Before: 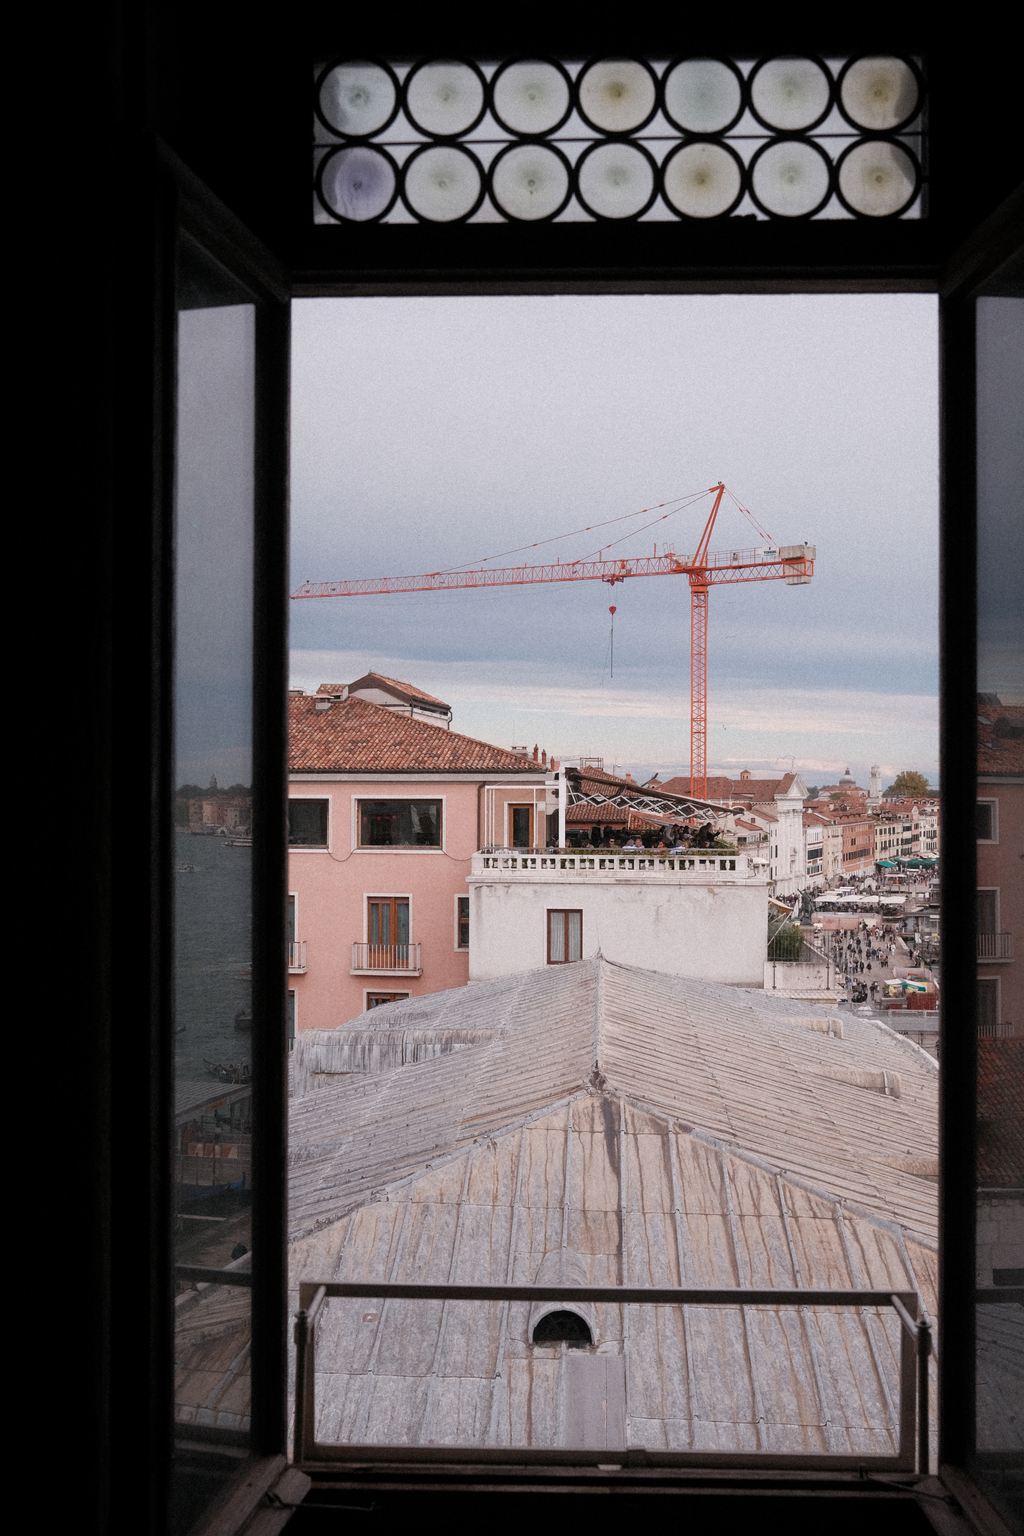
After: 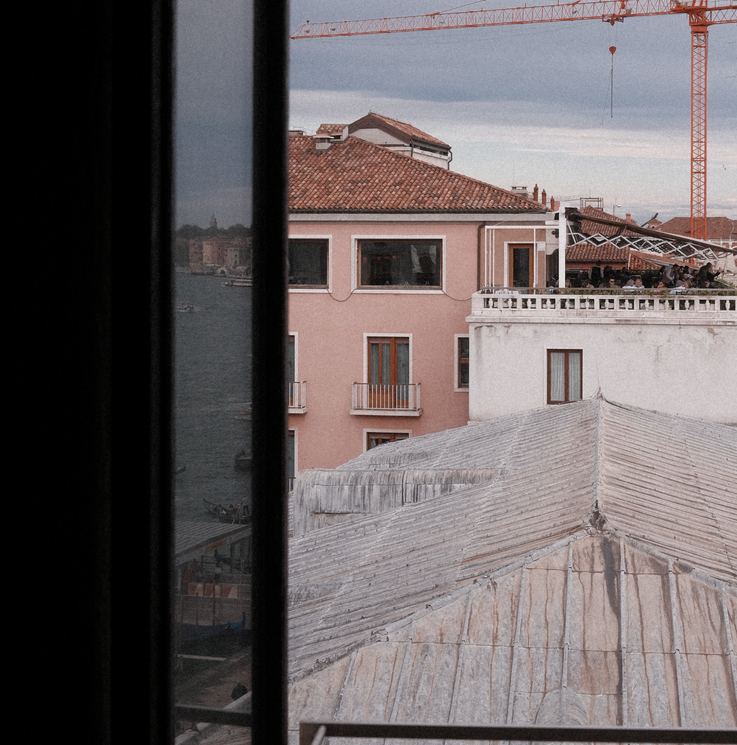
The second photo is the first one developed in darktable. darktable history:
crop: top 36.498%, right 27.964%, bottom 14.995%
color zones: curves: ch0 [(0, 0.5) (0.125, 0.4) (0.25, 0.5) (0.375, 0.4) (0.5, 0.4) (0.625, 0.35) (0.75, 0.35) (0.875, 0.5)]; ch1 [(0, 0.35) (0.125, 0.45) (0.25, 0.35) (0.375, 0.35) (0.5, 0.35) (0.625, 0.35) (0.75, 0.45) (0.875, 0.35)]; ch2 [(0, 0.6) (0.125, 0.5) (0.25, 0.5) (0.375, 0.6) (0.5, 0.6) (0.625, 0.5) (0.75, 0.5) (0.875, 0.5)]
